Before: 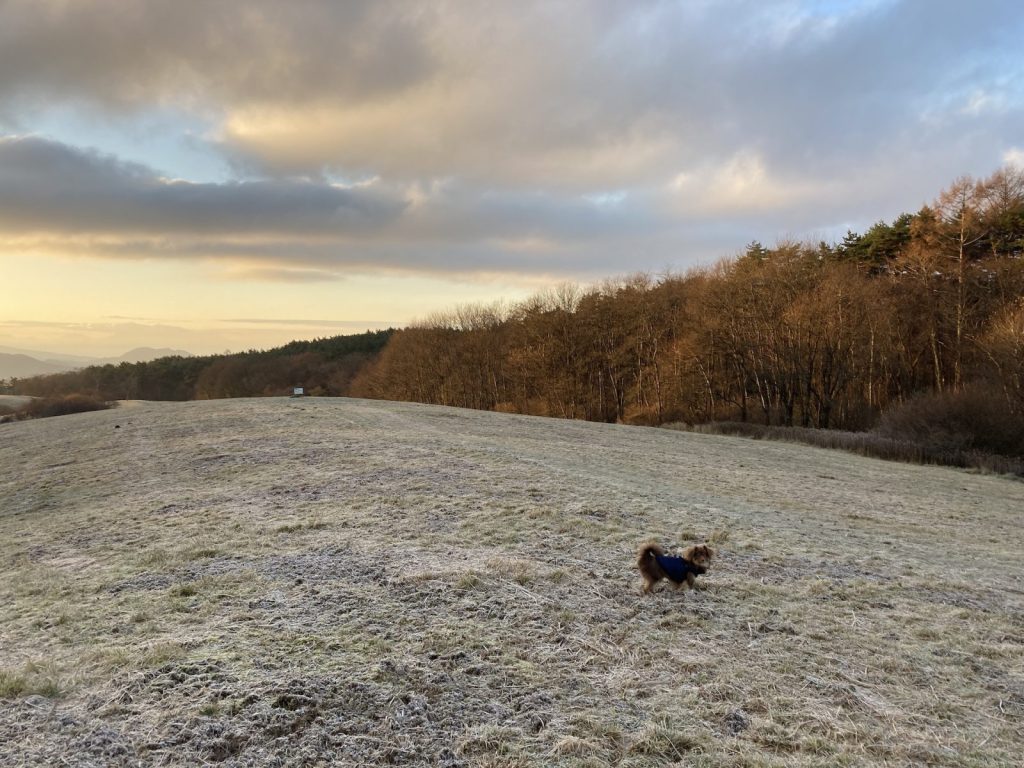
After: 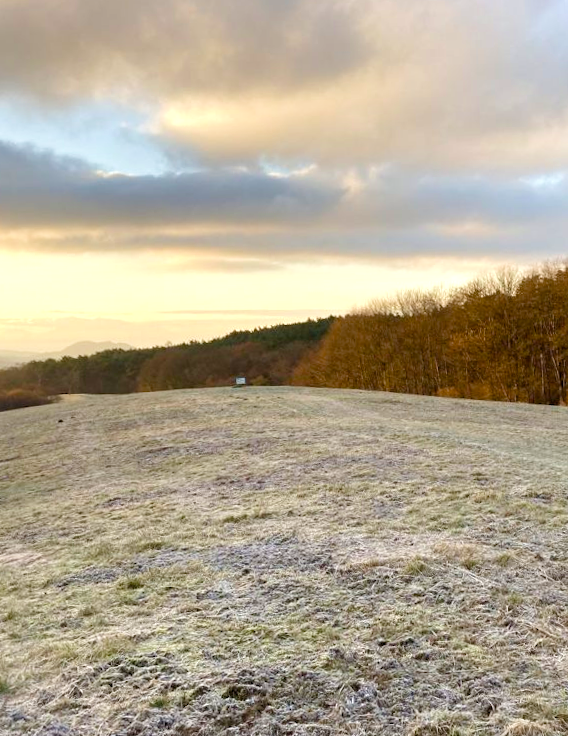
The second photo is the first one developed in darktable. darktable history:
exposure: black level correction 0.001, exposure 0.5 EV, compensate exposure bias true, compensate highlight preservation false
rotate and perspective: rotation -1.42°, crop left 0.016, crop right 0.984, crop top 0.035, crop bottom 0.965
crop: left 5.114%, right 38.589%
color balance rgb: perceptual saturation grading › global saturation 20%, perceptual saturation grading › highlights -25%, perceptual saturation grading › shadows 50%
velvia: on, module defaults
